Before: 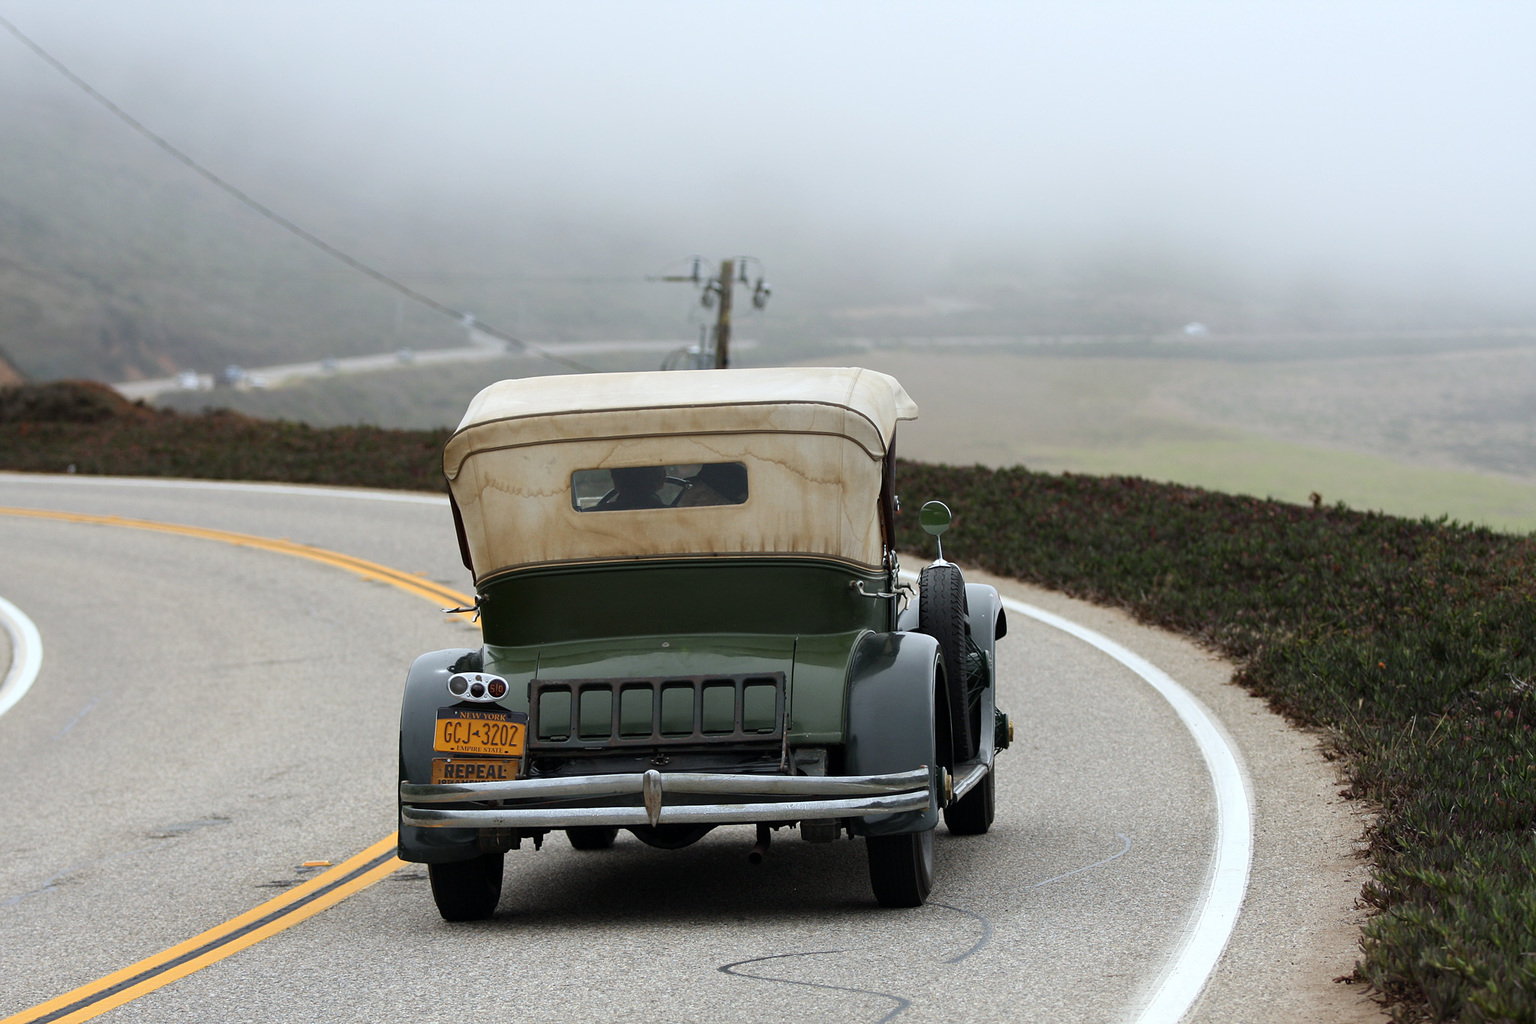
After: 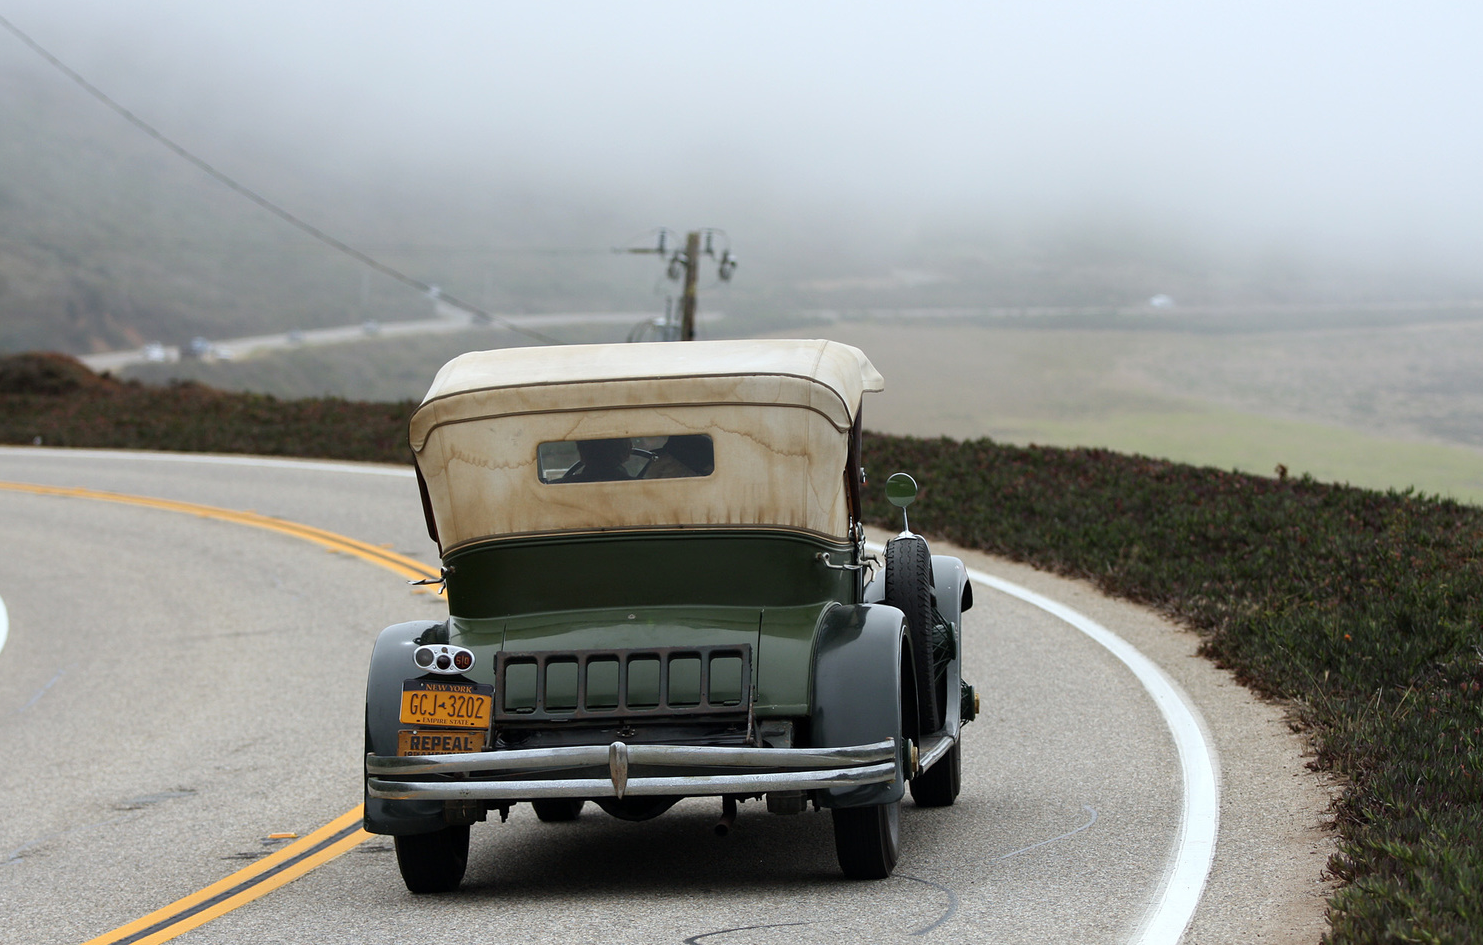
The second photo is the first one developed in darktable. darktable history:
crop: left 2.215%, top 2.811%, right 1.217%, bottom 4.903%
color correction: highlights b* -0.042
